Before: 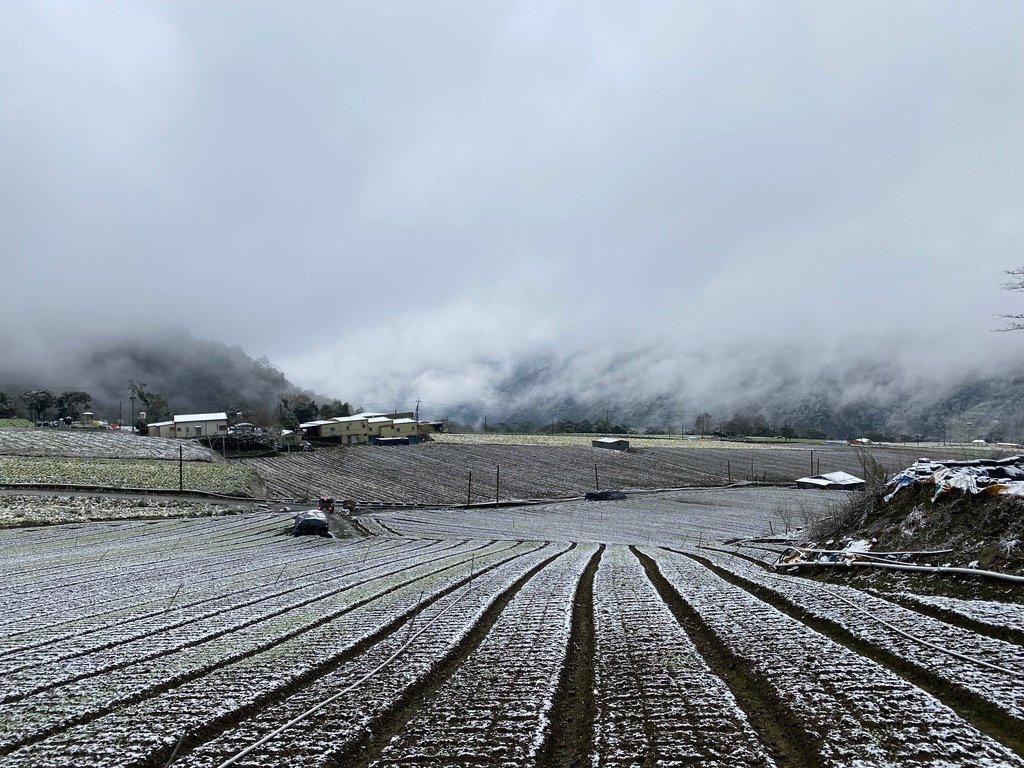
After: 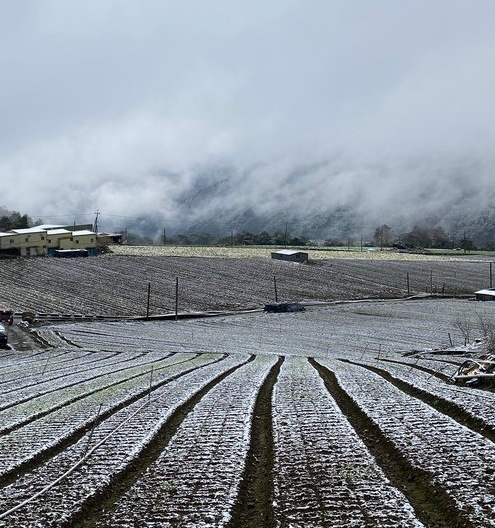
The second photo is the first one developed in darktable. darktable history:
crop: left 31.396%, top 24.588%, right 20.246%, bottom 6.545%
